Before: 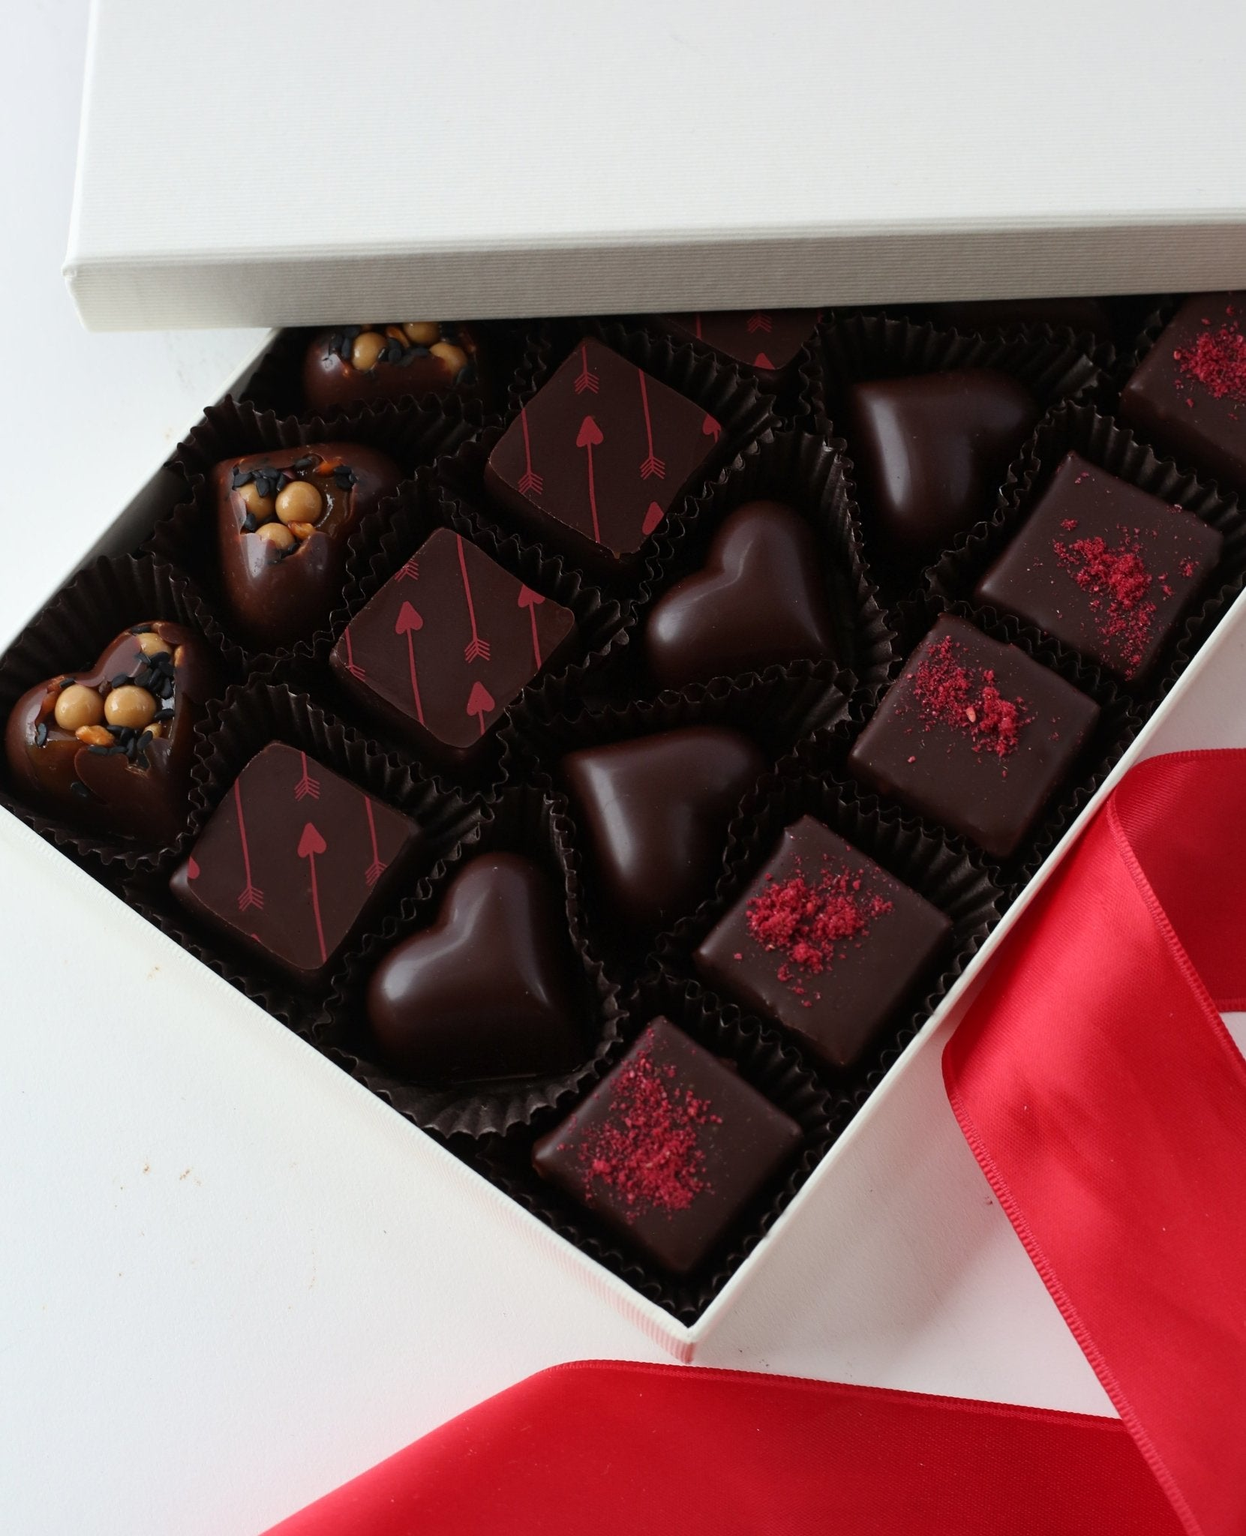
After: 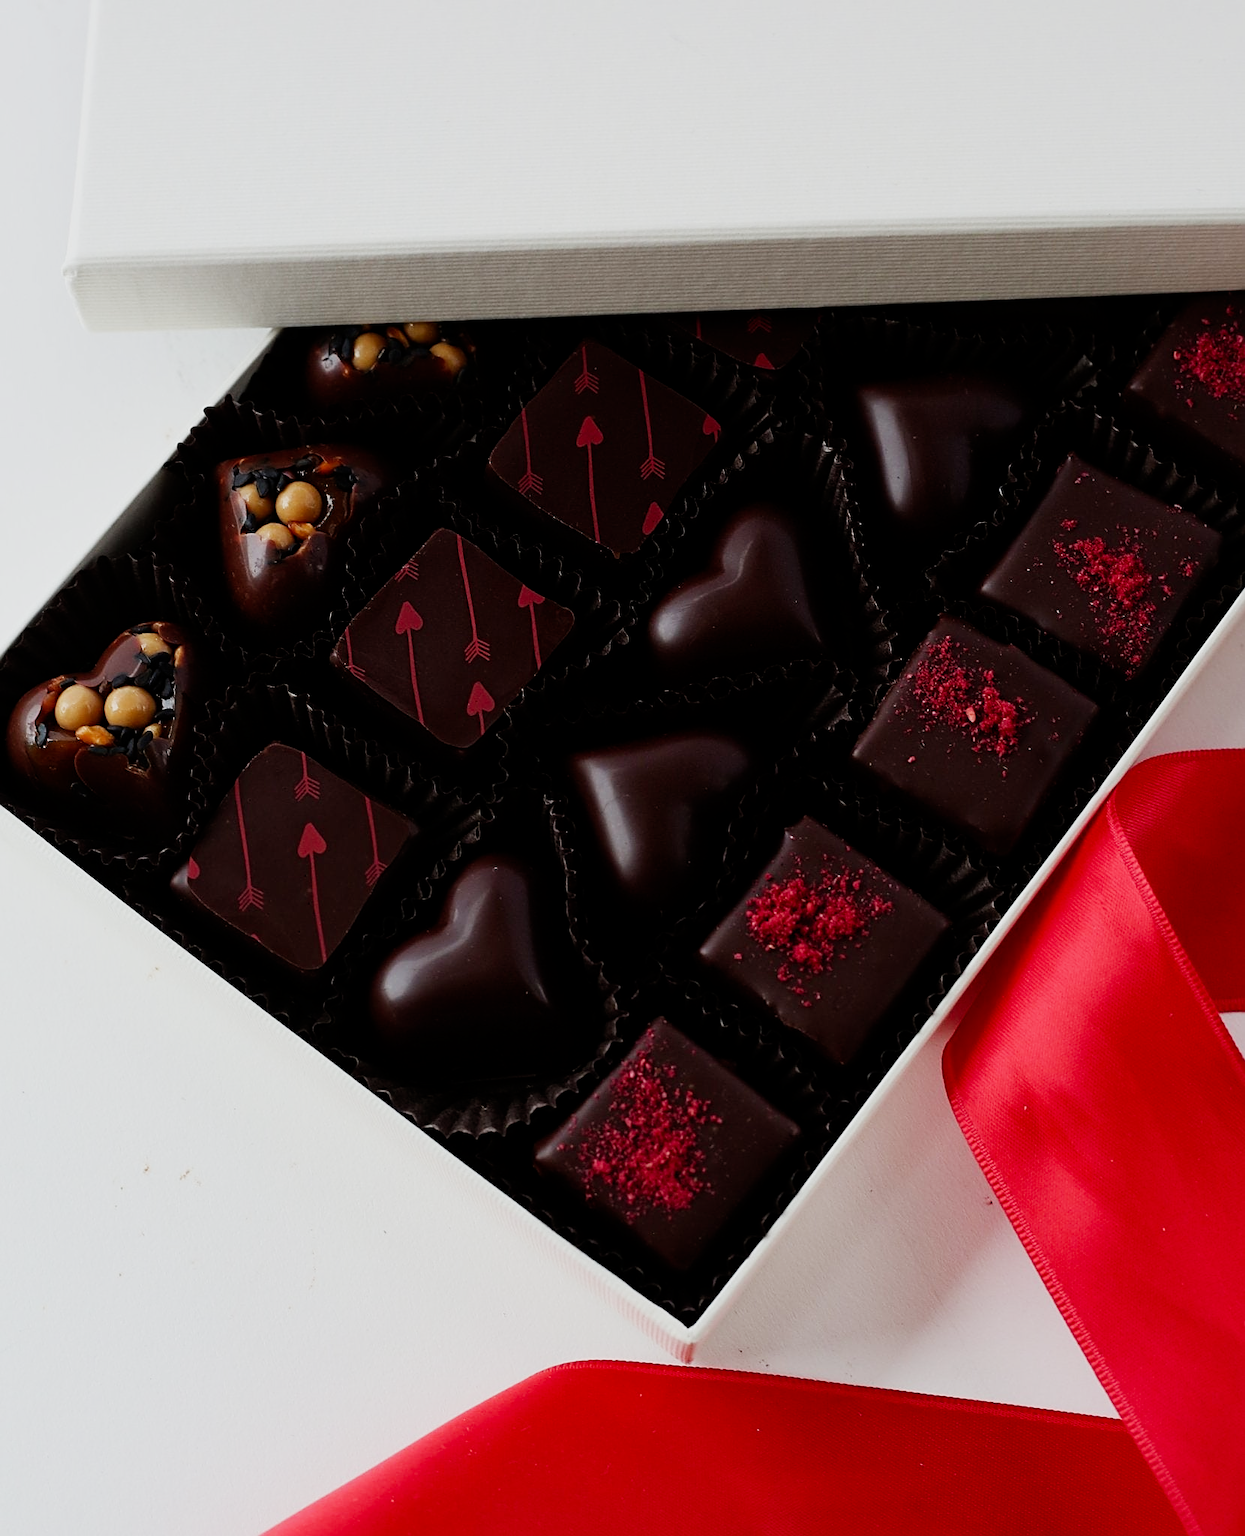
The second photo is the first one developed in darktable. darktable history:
filmic rgb: black relative exposure -16 EV, white relative exposure 5.31 EV, hardness 5.9, contrast 1.25, preserve chrominance no, color science v5 (2021)
sharpen: on, module defaults
